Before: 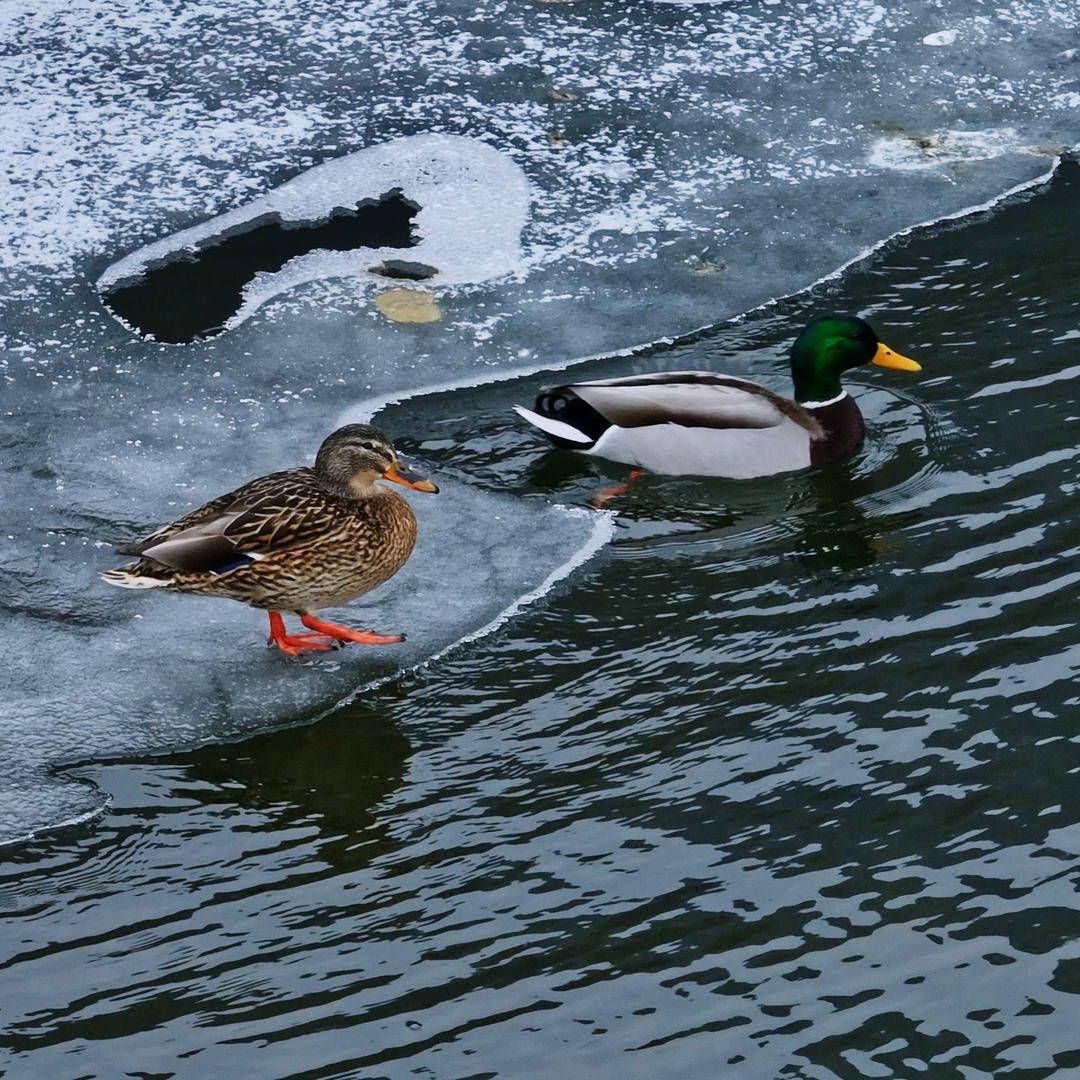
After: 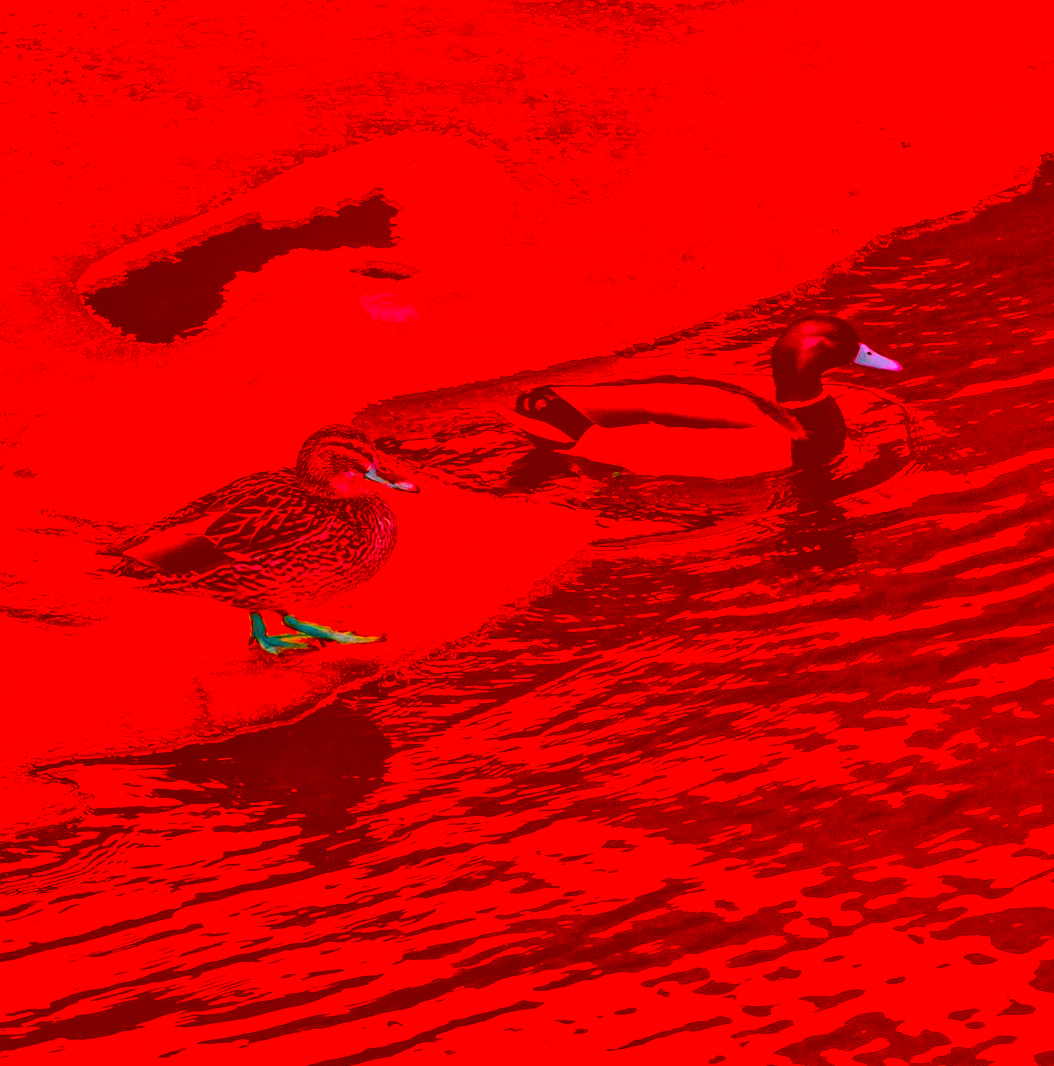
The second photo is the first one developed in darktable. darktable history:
crop and rotate: left 1.774%, right 0.633%, bottom 1.28%
local contrast: highlights 25%, detail 150%
color correction: highlights a* -39.68, highlights b* -40, shadows a* -40, shadows b* -40, saturation -3
filmic rgb: black relative exposure -7.65 EV, white relative exposure 4.56 EV, hardness 3.61, color science v6 (2022)
color zones: curves: ch1 [(0.25, 0.61) (0.75, 0.248)]
